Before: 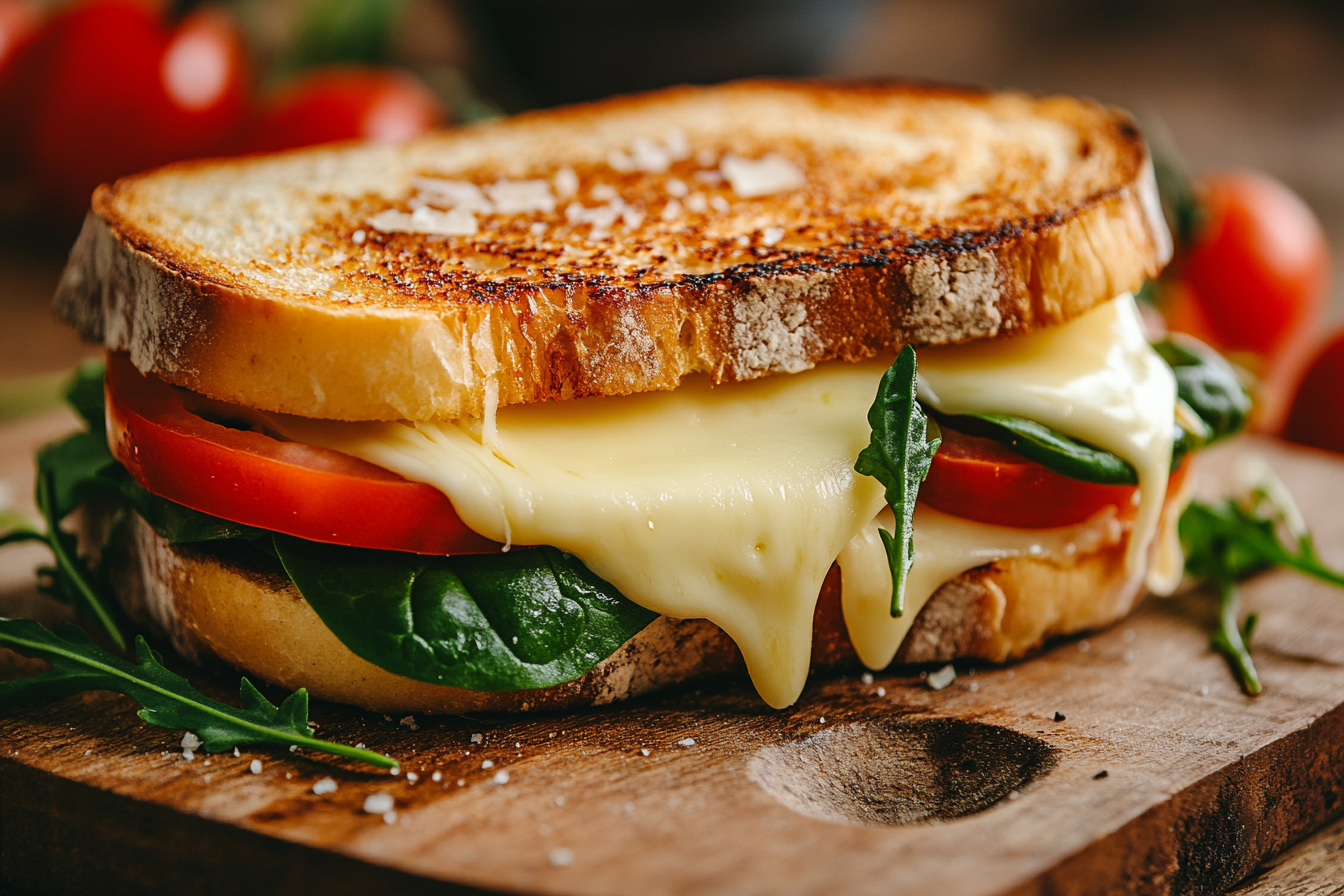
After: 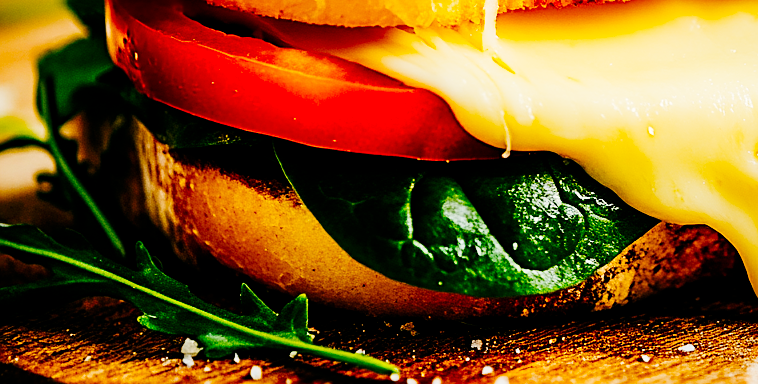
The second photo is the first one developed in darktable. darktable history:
crop: top 43.99%, right 43.568%, bottom 13.061%
exposure: exposure -0.329 EV, compensate highlight preservation false
color balance rgb: highlights gain › luminance 5.724%, highlights gain › chroma 2.613%, highlights gain › hue 89.17°, global offset › luminance -0.489%, linear chroma grading › global chroma 14.479%, perceptual saturation grading › global saturation 18.98%, perceptual brilliance grading › highlights 9.504%, perceptual brilliance grading › mid-tones 5.574%, contrast -10.078%
sharpen: on, module defaults
tone curve: curves: ch0 [(0, 0) (0.004, 0) (0.133, 0.071) (0.325, 0.456) (0.832, 0.957) (1, 1)], preserve colors none
